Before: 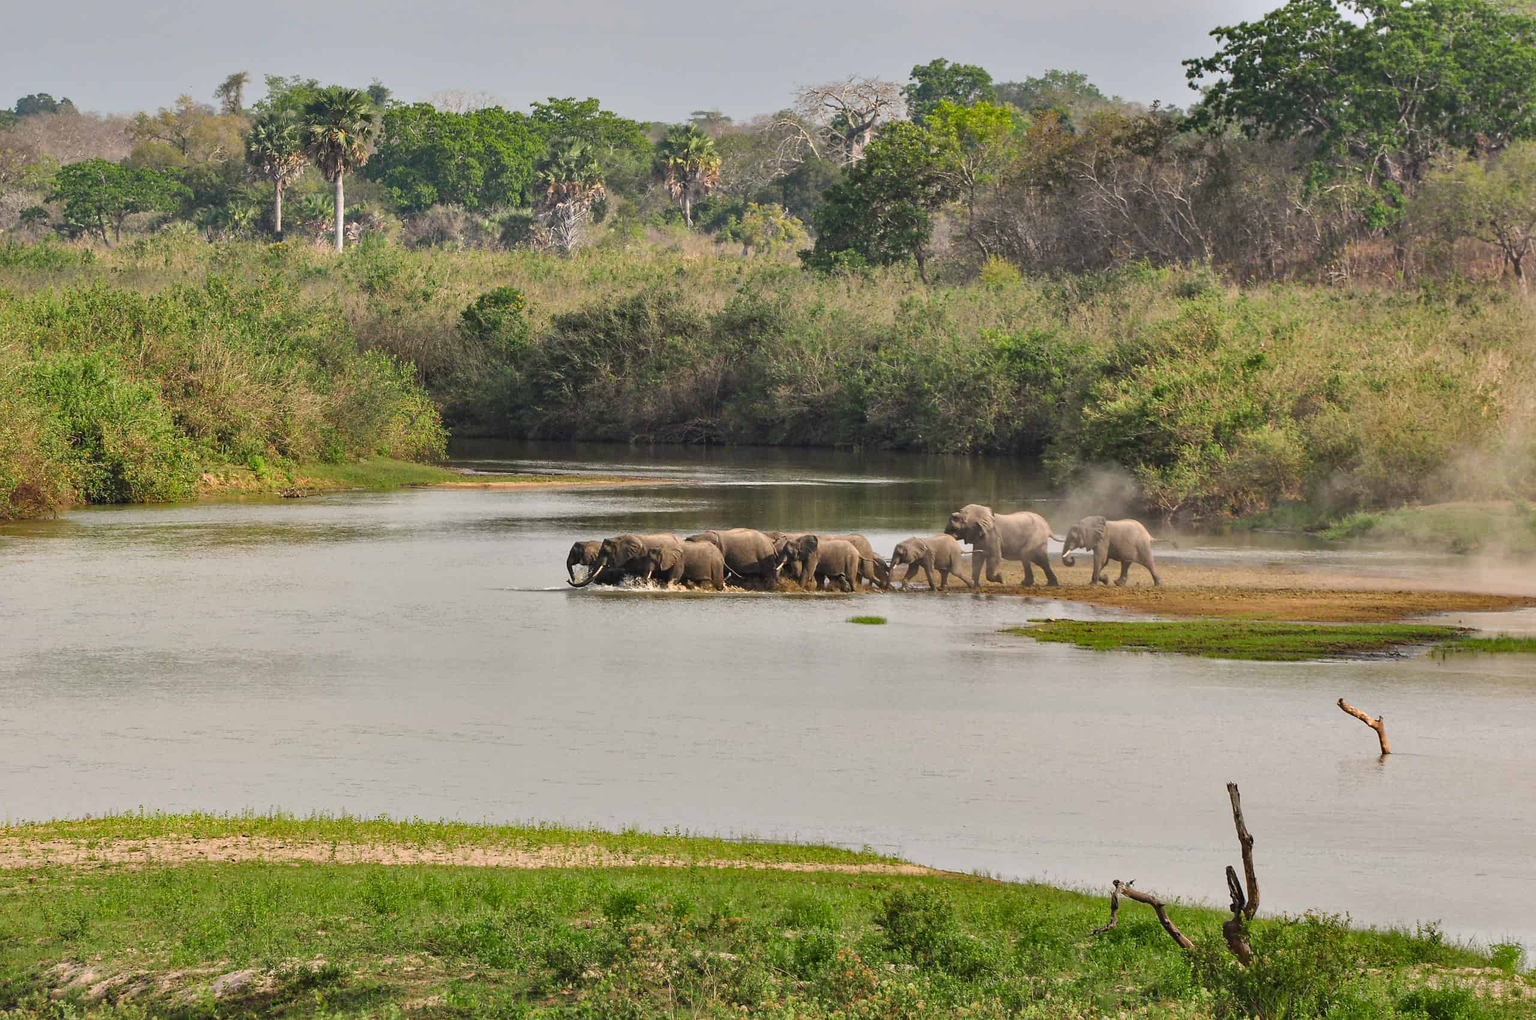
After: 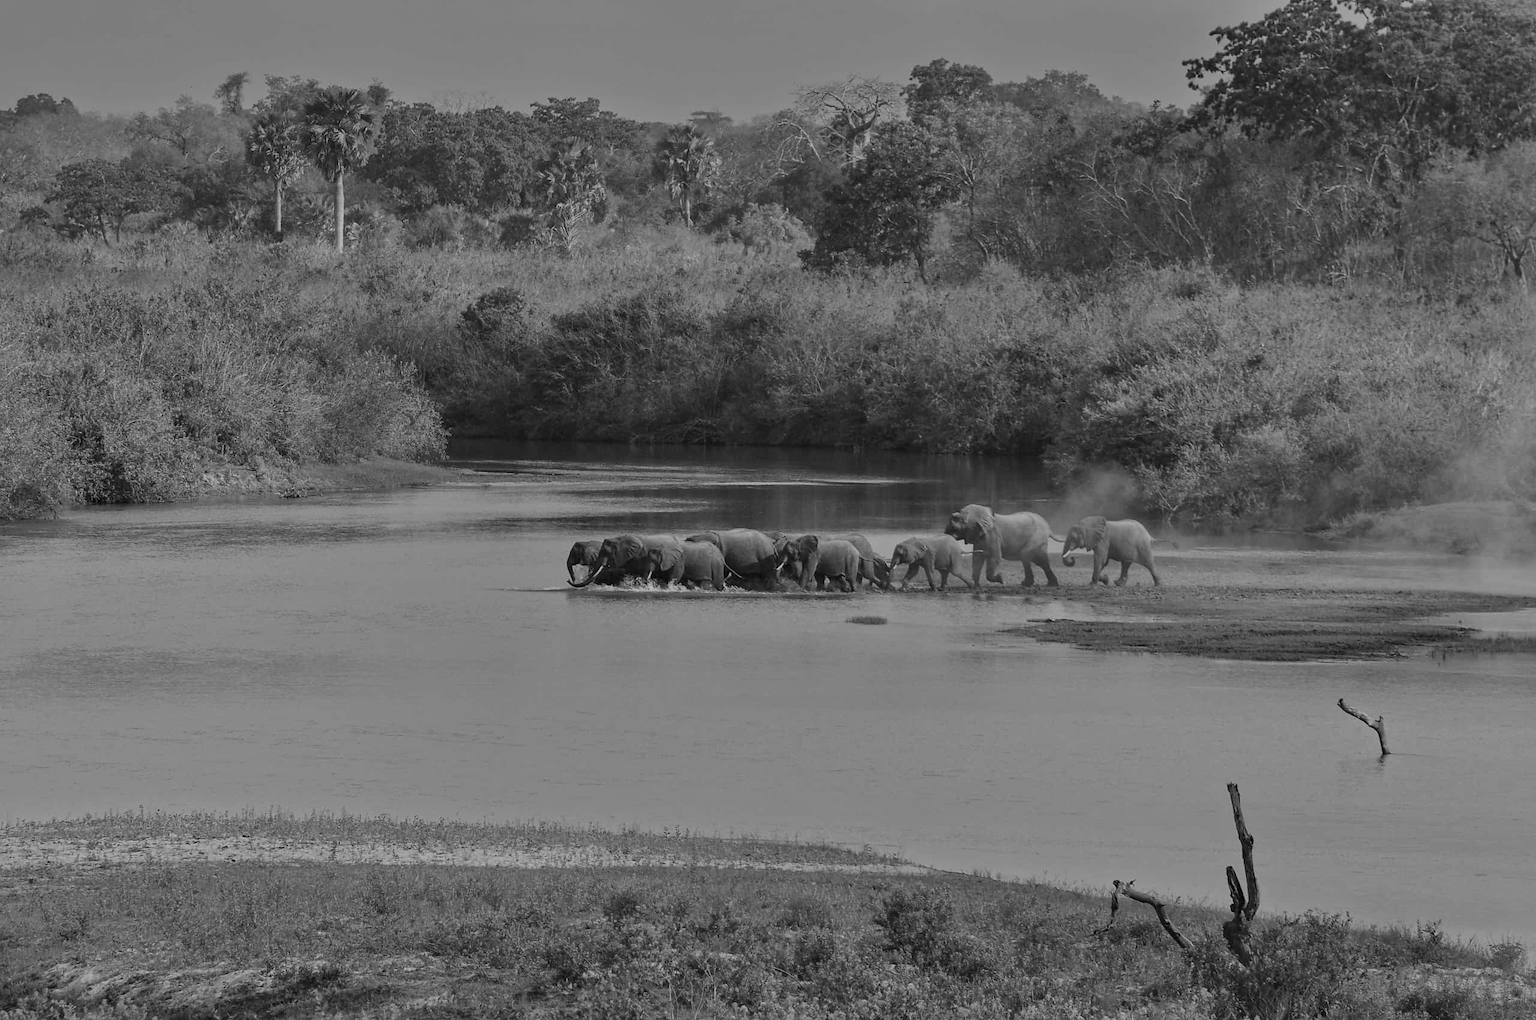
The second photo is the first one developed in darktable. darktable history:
white balance: red 0.931, blue 1.11
monochrome: a 79.32, b 81.83, size 1.1
